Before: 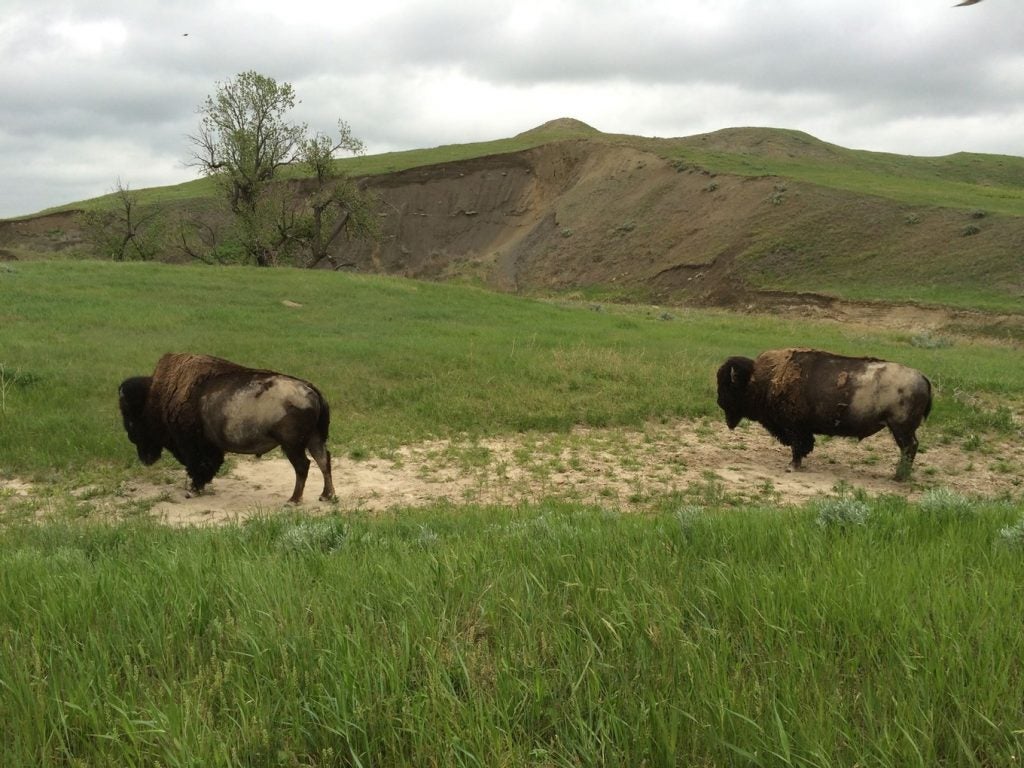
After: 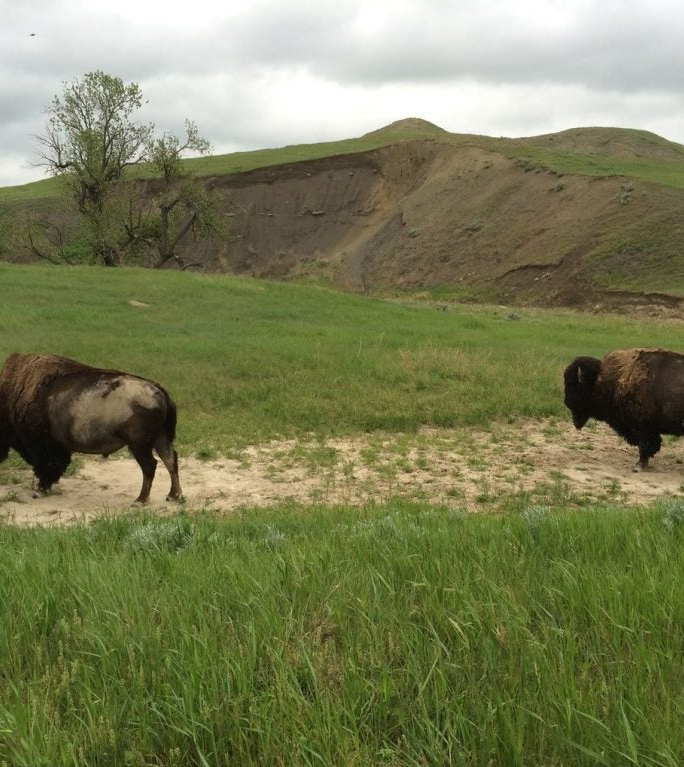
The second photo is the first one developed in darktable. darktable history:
crop and rotate: left 14.962%, right 18.228%
